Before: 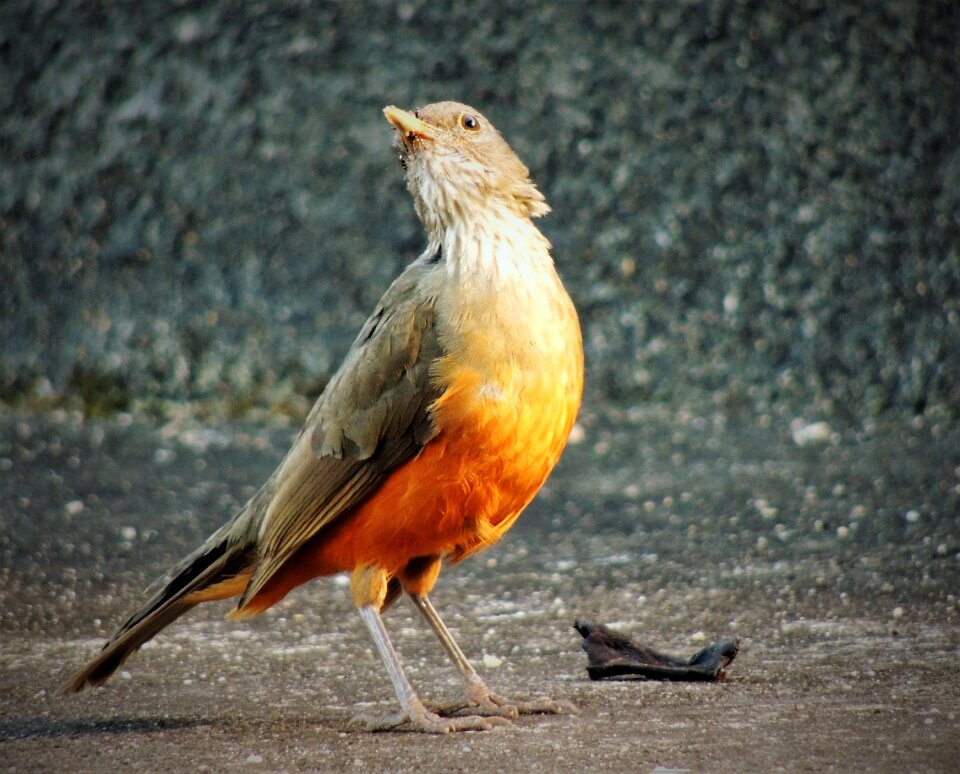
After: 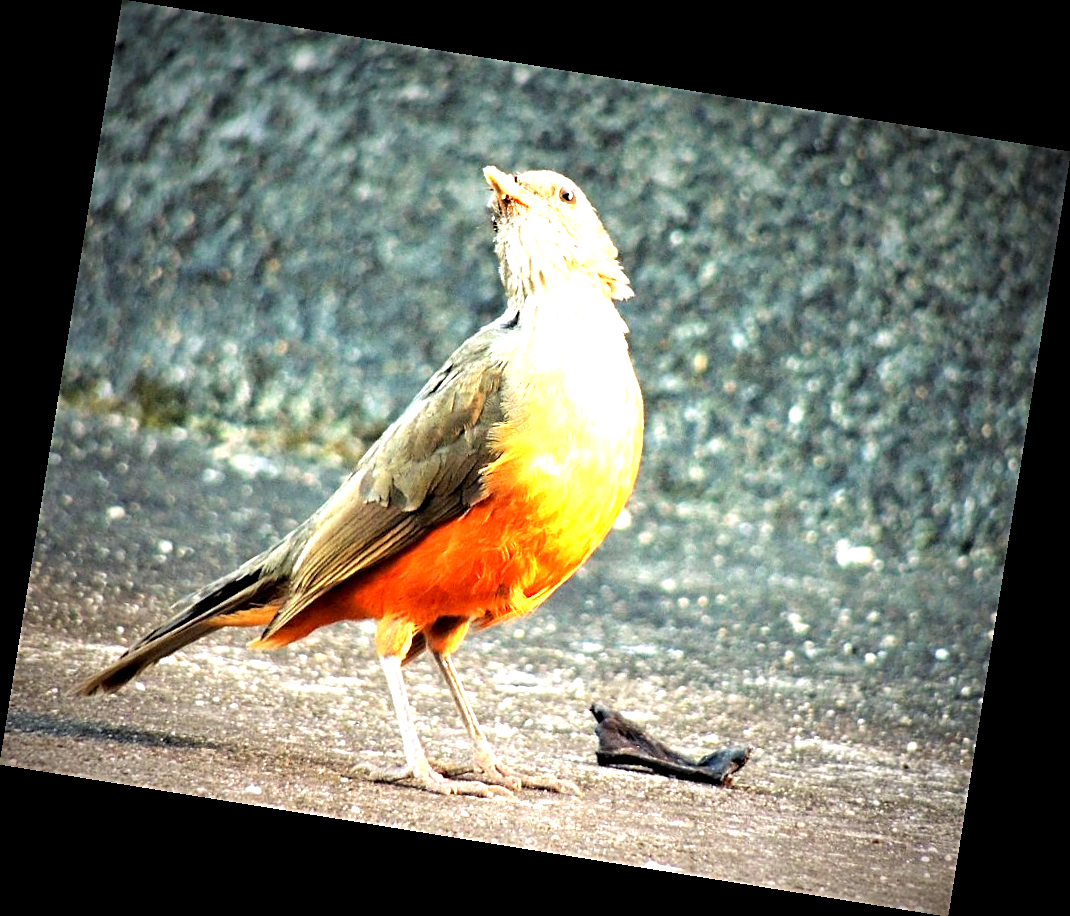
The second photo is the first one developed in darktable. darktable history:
rotate and perspective: rotation 9.12°, automatic cropping off
sharpen: on, module defaults
exposure: black level correction 0.001, exposure 1.646 EV, compensate exposure bias true, compensate highlight preservation false
